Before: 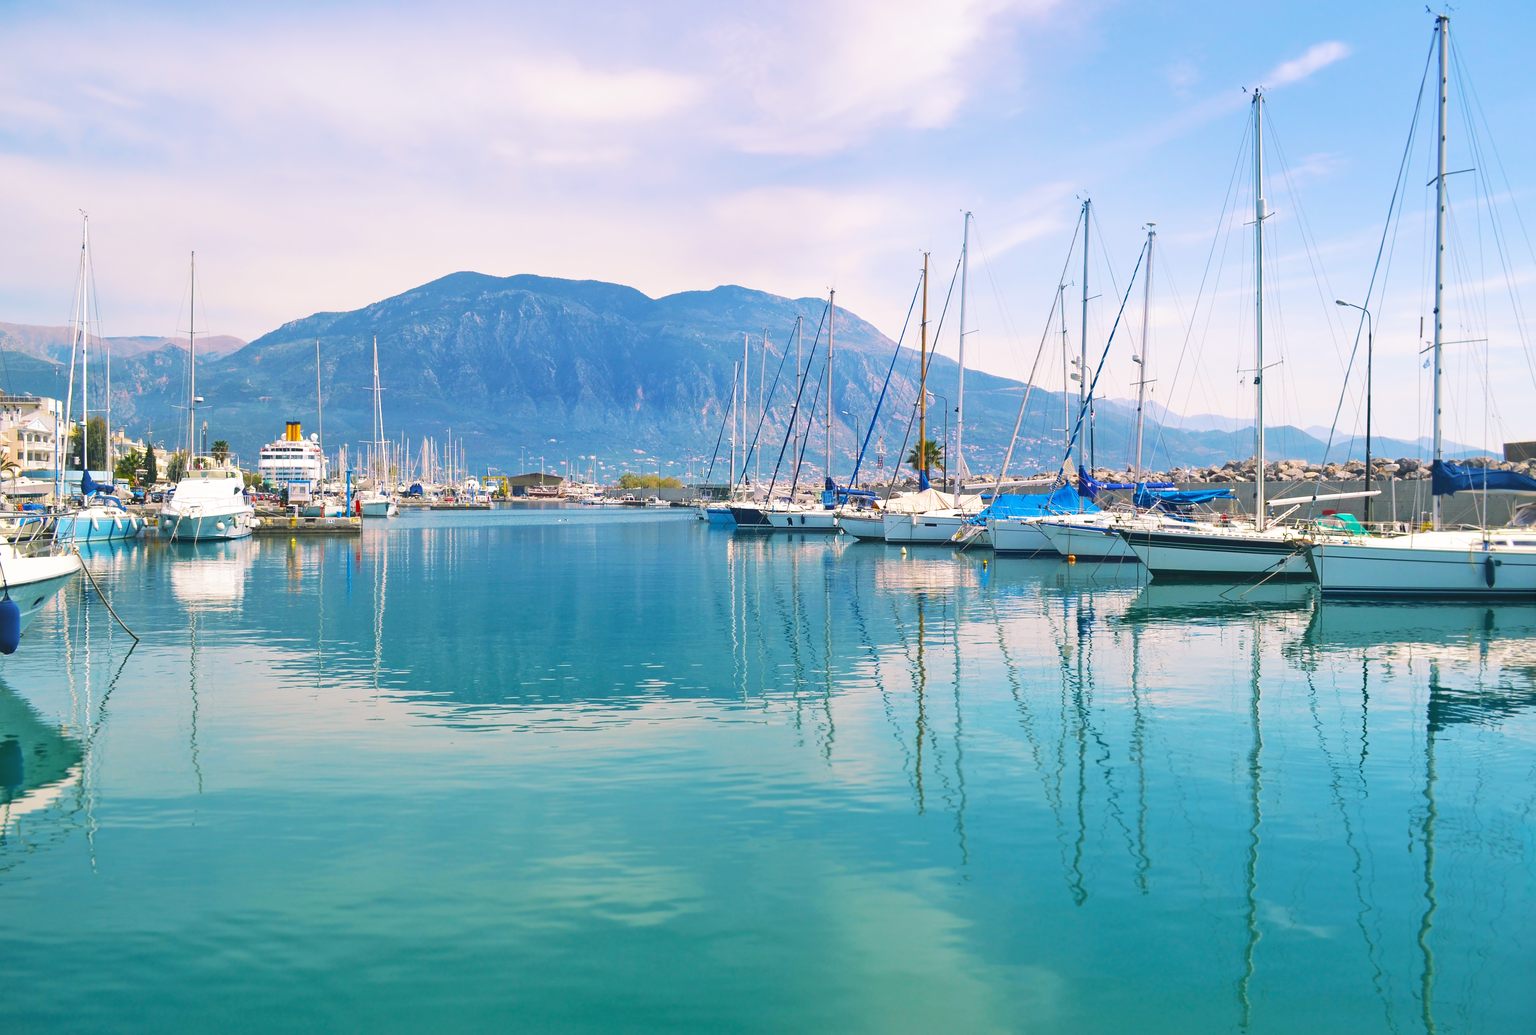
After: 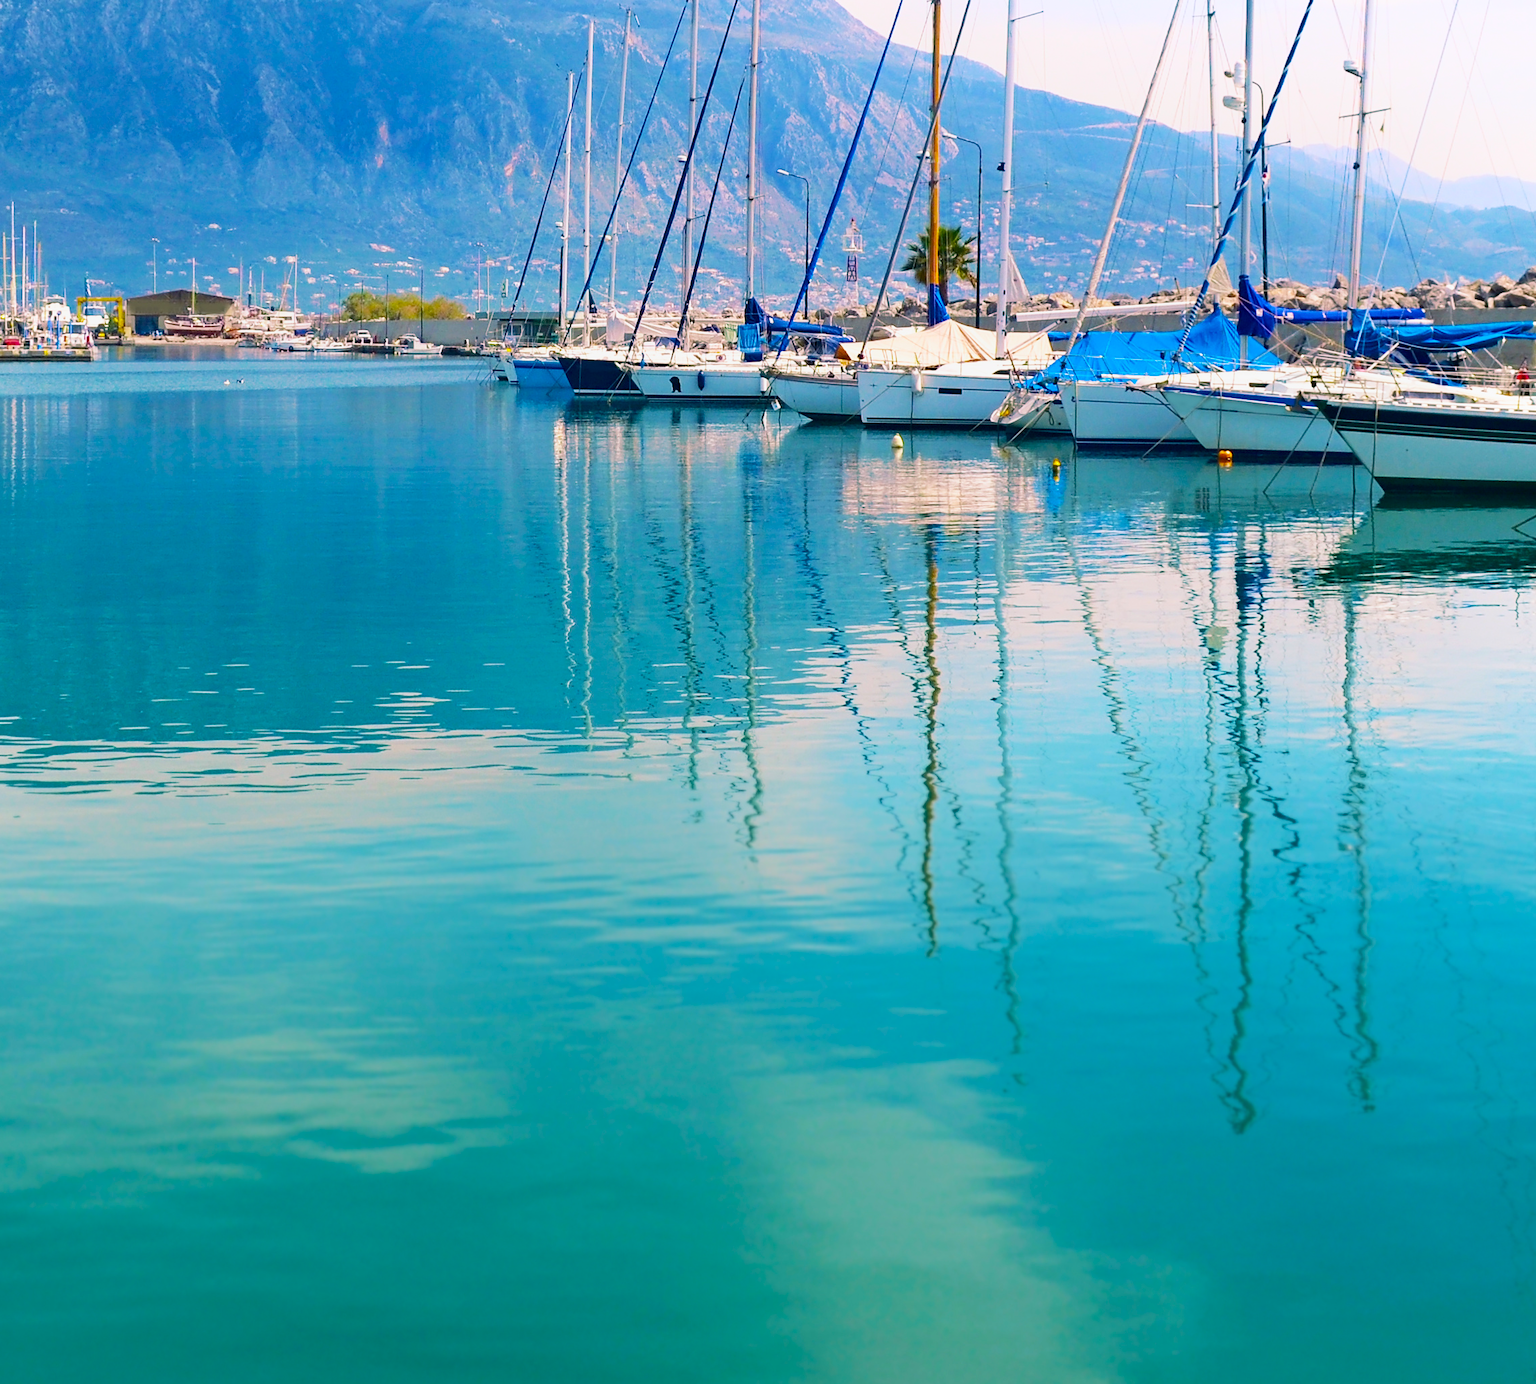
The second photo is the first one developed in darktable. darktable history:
color balance rgb: linear chroma grading › shadows -2.573%, linear chroma grading › highlights -14.24%, linear chroma grading › global chroma -9.478%, linear chroma grading › mid-tones -10.348%, perceptual saturation grading › global saturation 29.817%, perceptual brilliance grading › global brilliance 1.274%, perceptual brilliance grading › highlights -3.889%, global vibrance 20%
contrast brightness saturation: saturation 0.182
exposure: black level correction 0.009, exposure 0.016 EV, compensate exposure bias true, compensate highlight preservation false
crop and rotate: left 28.868%, top 31.338%, right 19.819%
shadows and highlights: shadows -62.22, white point adjustment -5.41, highlights 60.22
